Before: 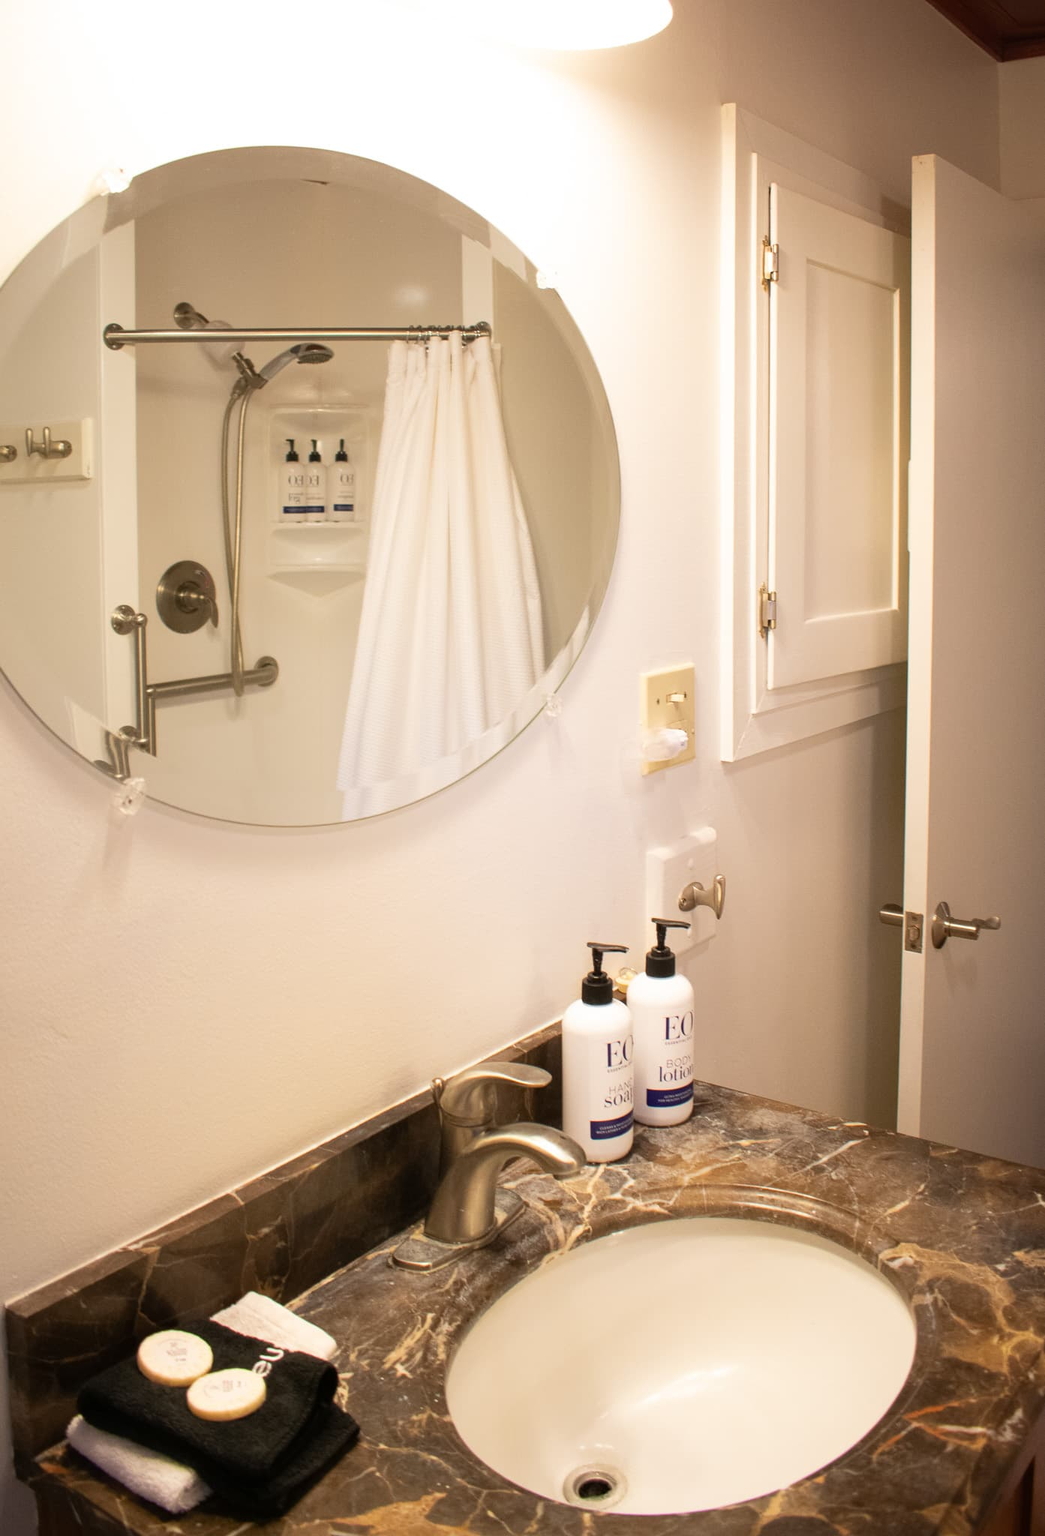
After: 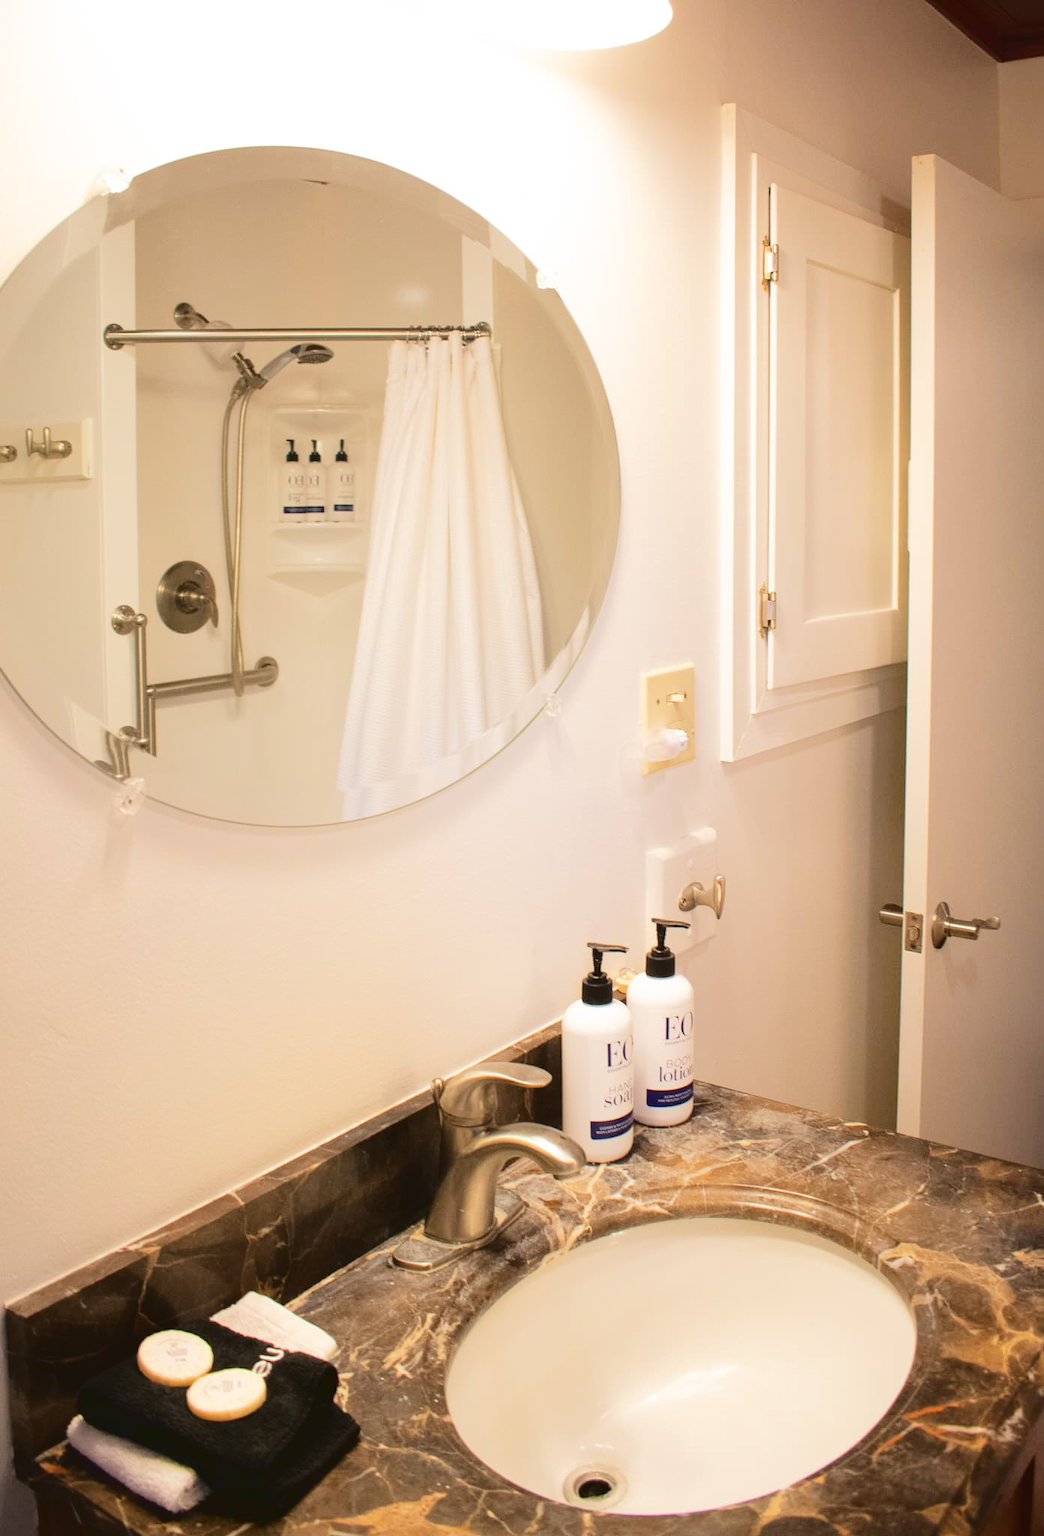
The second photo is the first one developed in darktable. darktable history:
tone curve: curves: ch0 [(0, 0) (0.003, 0.064) (0.011, 0.065) (0.025, 0.061) (0.044, 0.068) (0.069, 0.083) (0.1, 0.102) (0.136, 0.126) (0.177, 0.172) (0.224, 0.225) (0.277, 0.306) (0.335, 0.397) (0.399, 0.483) (0.468, 0.56) (0.543, 0.634) (0.623, 0.708) (0.709, 0.77) (0.801, 0.832) (0.898, 0.899) (1, 1)], color space Lab, linked channels, preserve colors none
